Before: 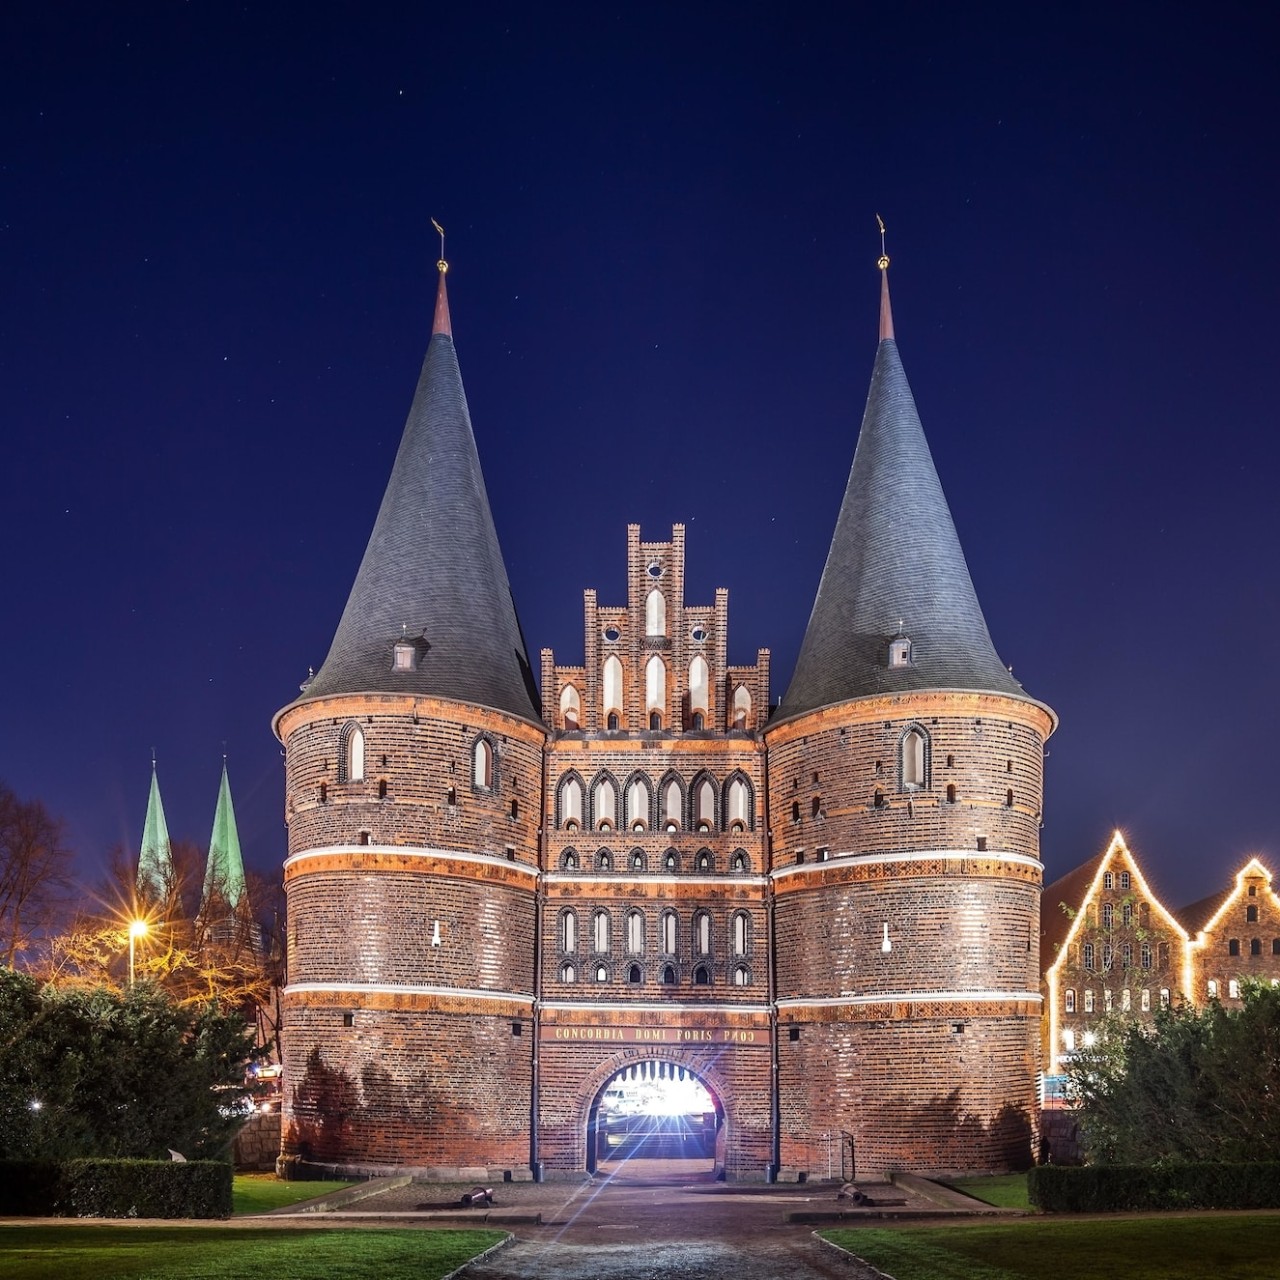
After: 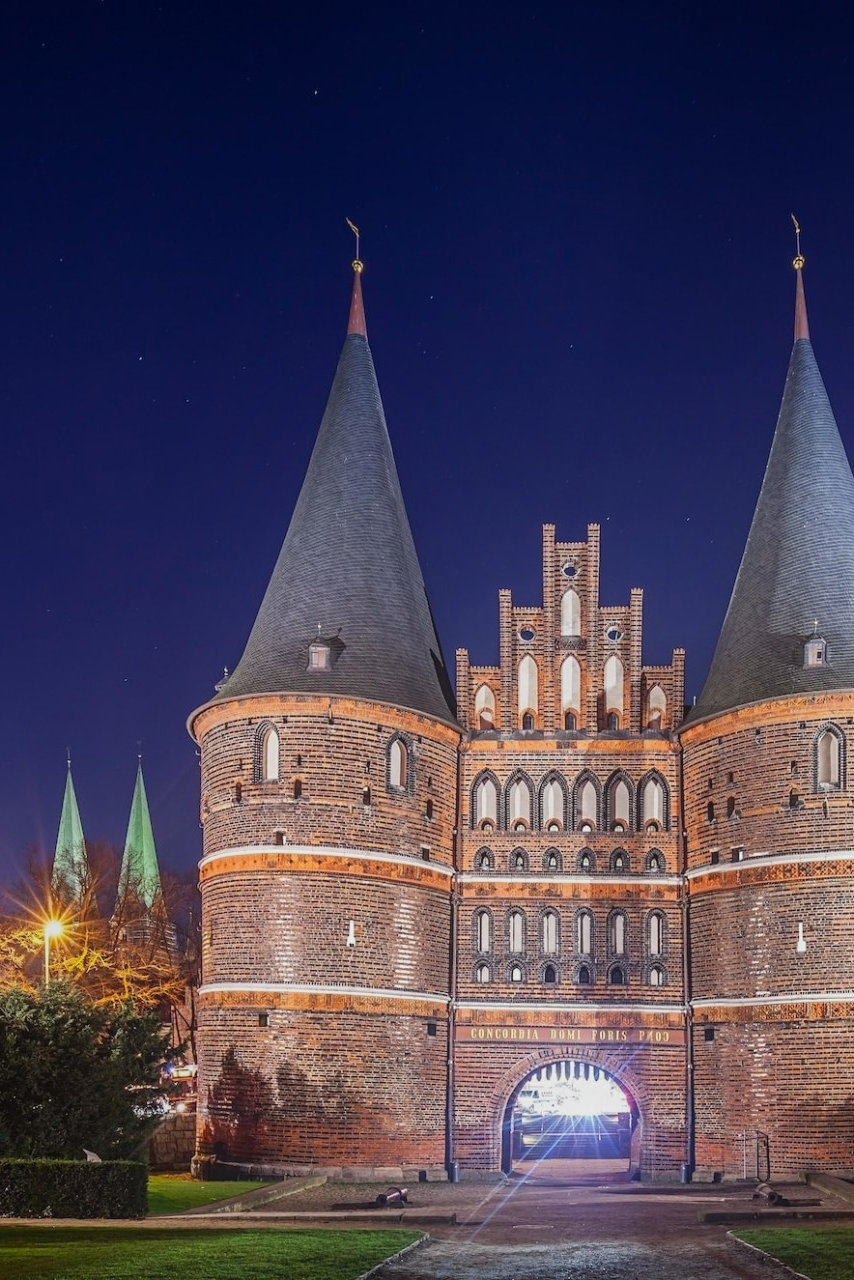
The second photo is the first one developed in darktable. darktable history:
crop and rotate: left 6.654%, right 26.609%
contrast equalizer: octaves 7, y [[0.439, 0.44, 0.442, 0.457, 0.493, 0.498], [0.5 ×6], [0.5 ×6], [0 ×6], [0 ×6]]
